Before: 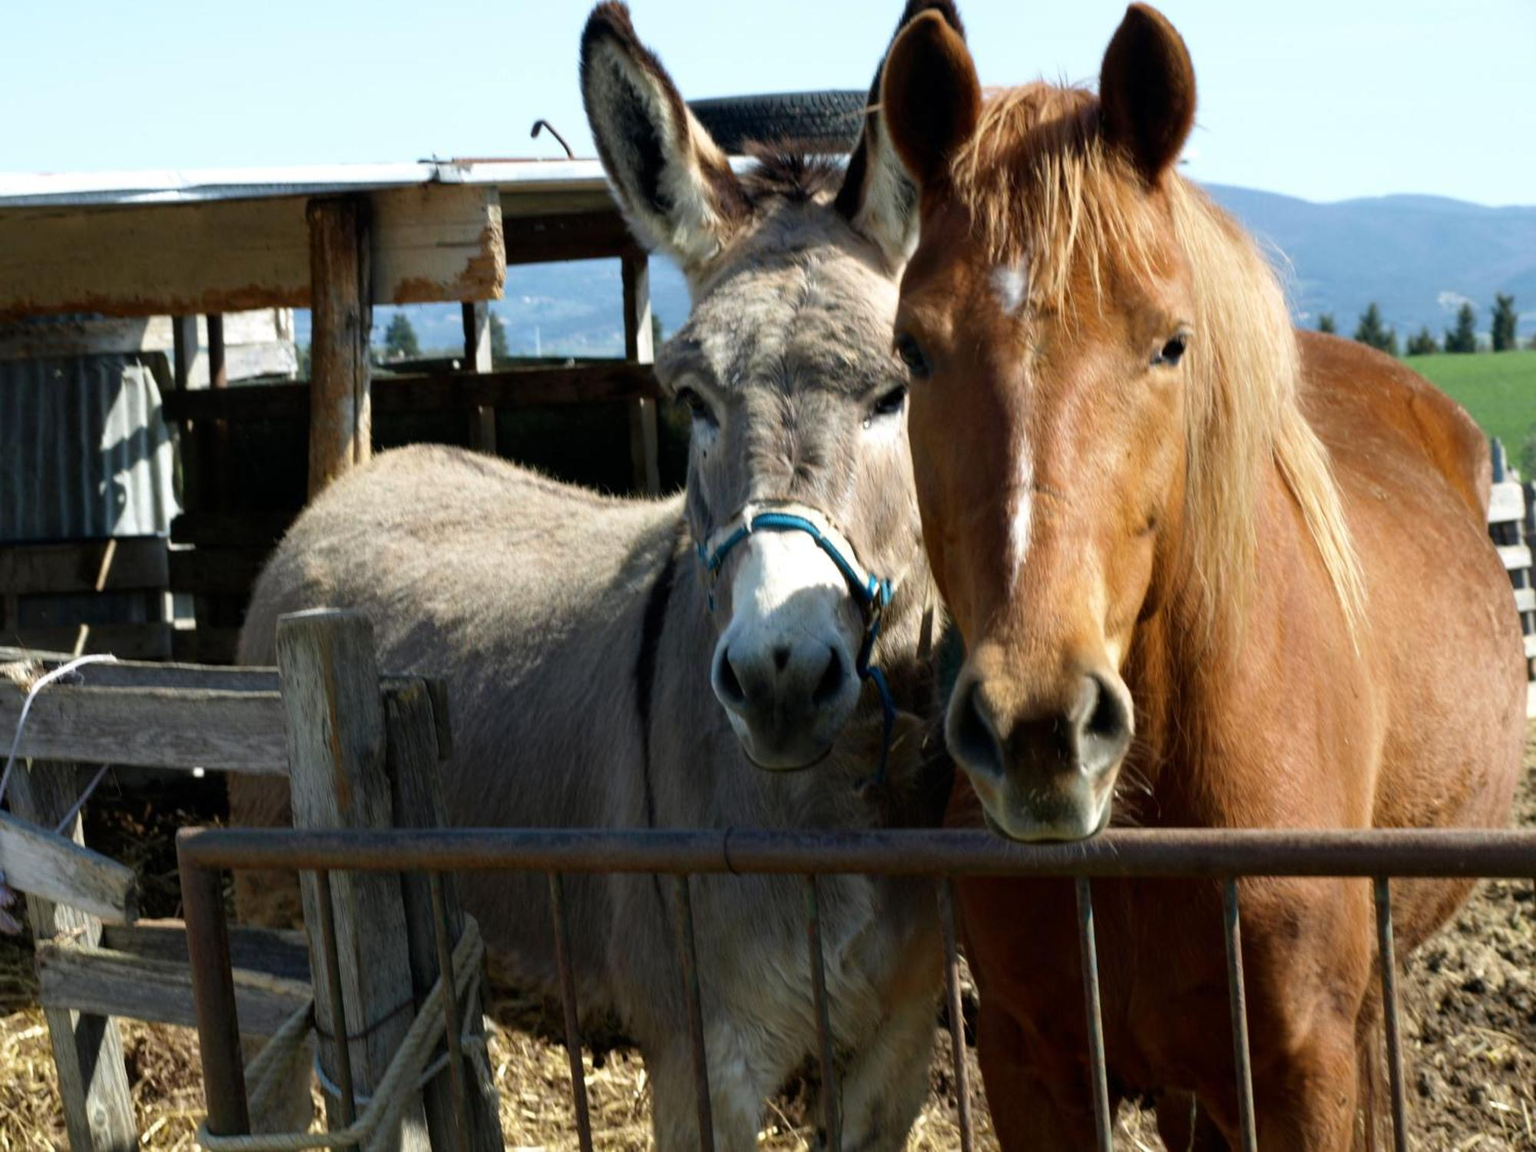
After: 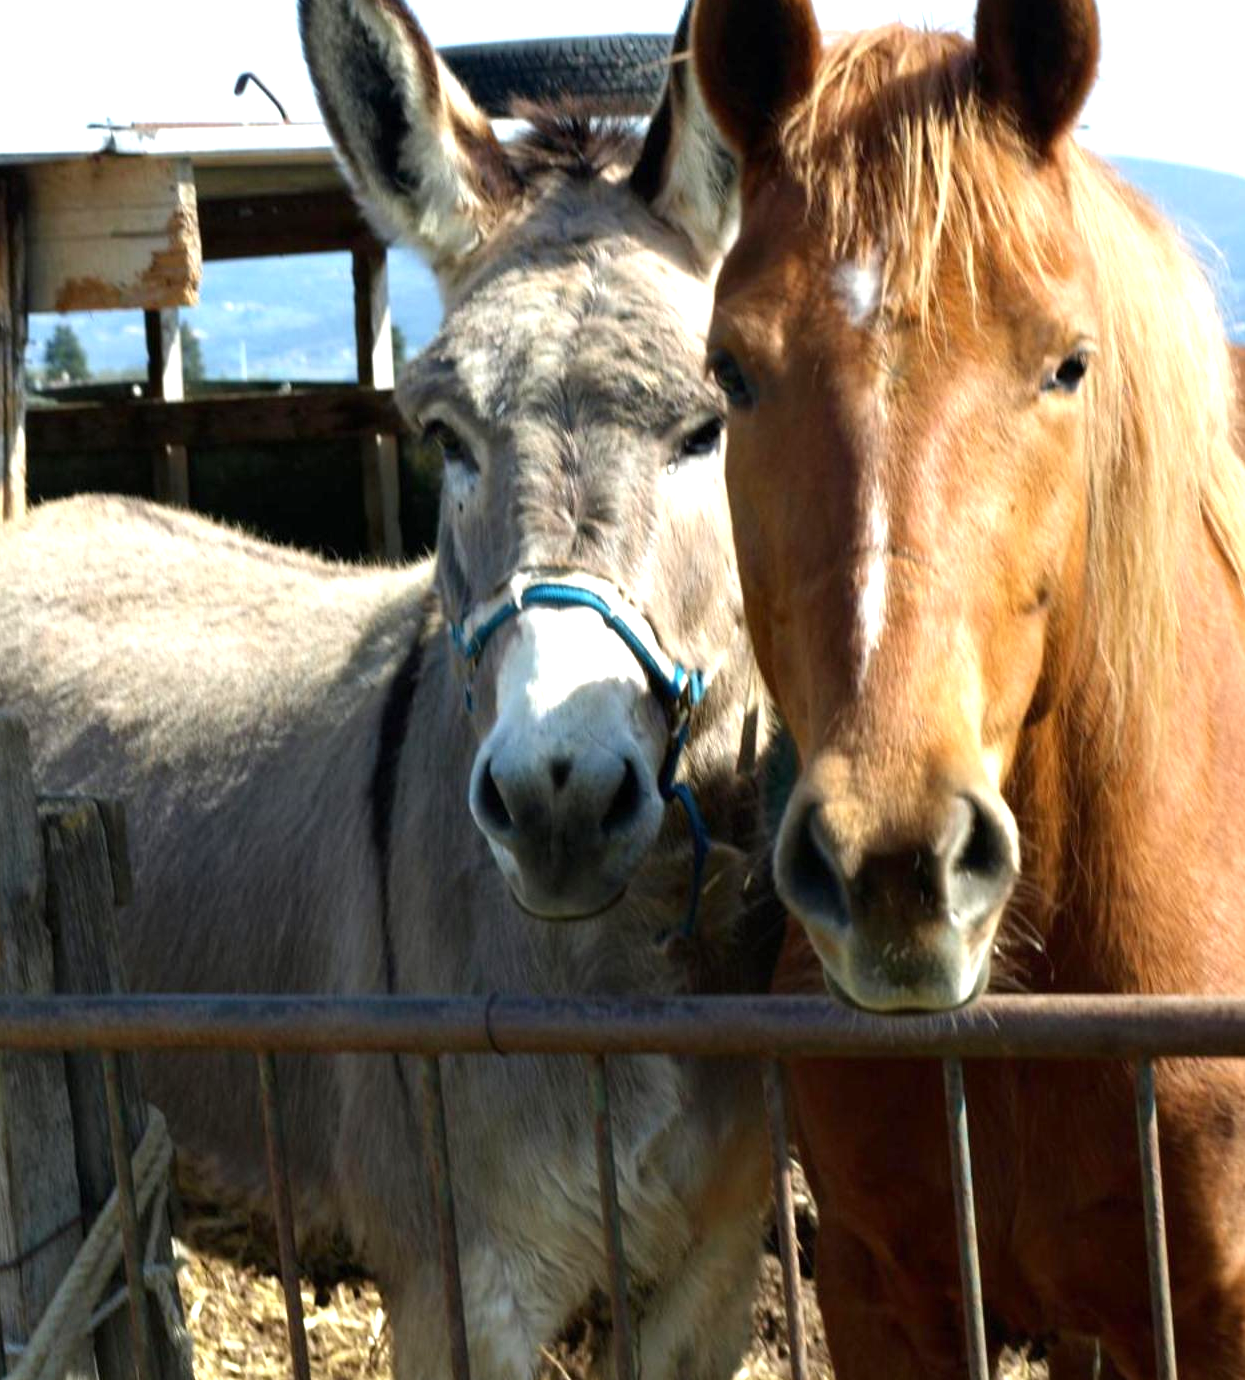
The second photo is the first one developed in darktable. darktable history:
exposure: black level correction 0, exposure 0.697 EV, compensate exposure bias true, compensate highlight preservation false
crop and rotate: left 22.867%, top 5.628%, right 14.864%, bottom 2.312%
